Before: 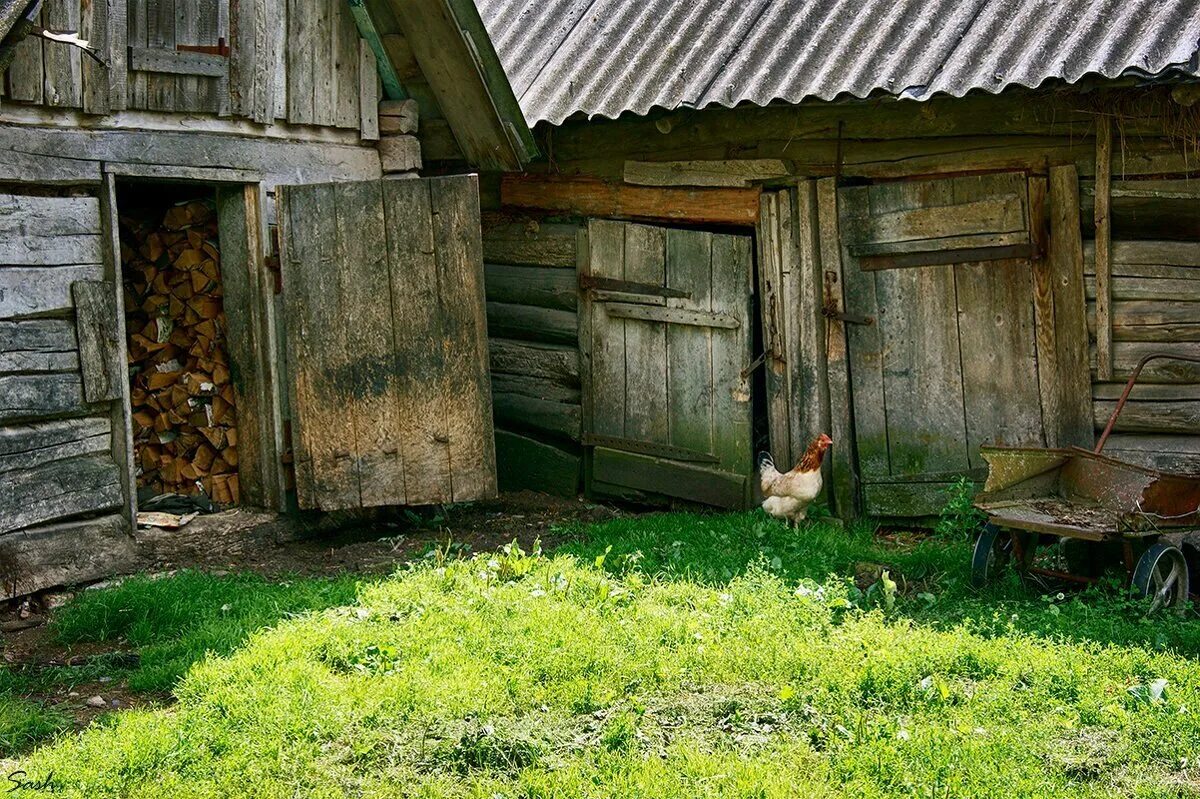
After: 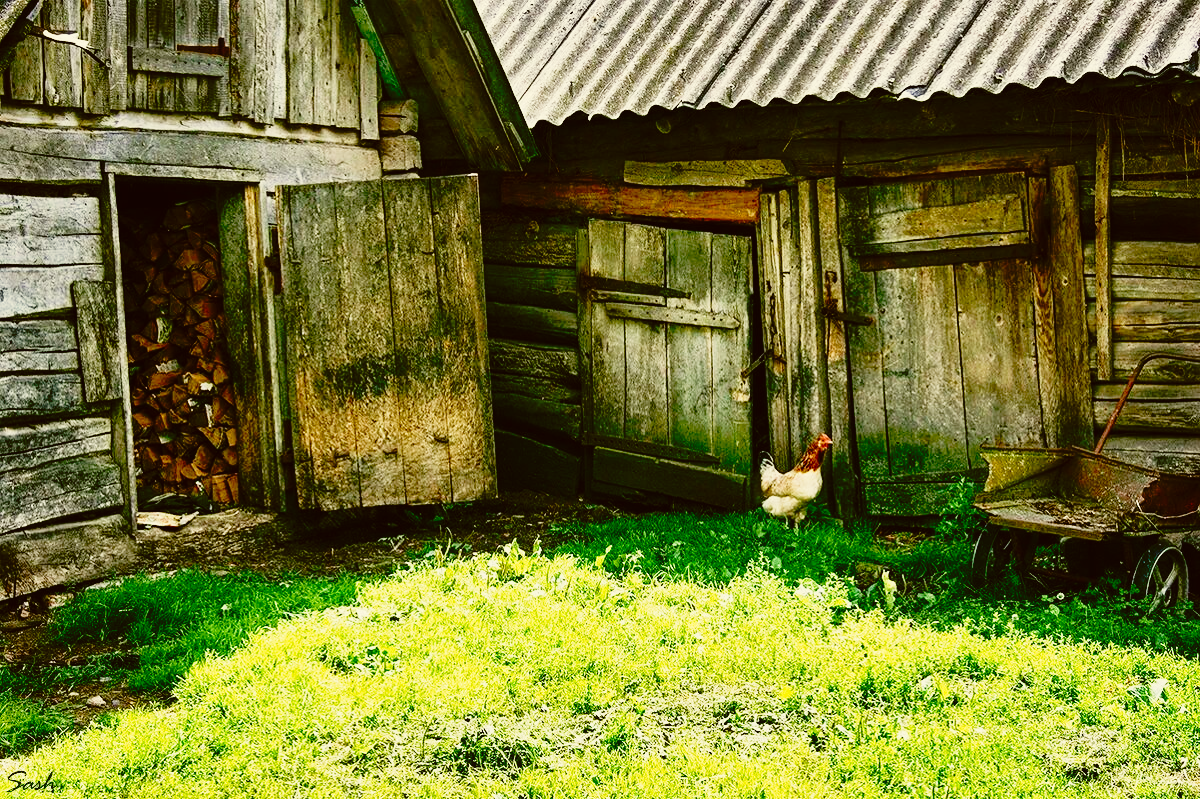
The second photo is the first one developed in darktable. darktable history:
color correction: highlights a* -1.37, highlights b* 10.64, shadows a* 0.38, shadows b* 18.96
base curve: curves: ch0 [(0, 0) (0.036, 0.025) (0.121, 0.166) (0.206, 0.329) (0.605, 0.79) (1, 1)], preserve colors none
tone curve: curves: ch0 [(0, 0.009) (0.105, 0.08) (0.195, 0.18) (0.283, 0.316) (0.384, 0.434) (0.485, 0.531) (0.638, 0.69) (0.81, 0.872) (1, 0.977)]; ch1 [(0, 0) (0.161, 0.092) (0.35, 0.33) (0.379, 0.401) (0.456, 0.469) (0.498, 0.502) (0.52, 0.536) (0.586, 0.617) (0.635, 0.655) (1, 1)]; ch2 [(0, 0) (0.371, 0.362) (0.437, 0.437) (0.483, 0.484) (0.53, 0.515) (0.56, 0.571) (0.622, 0.606) (1, 1)], preserve colors none
